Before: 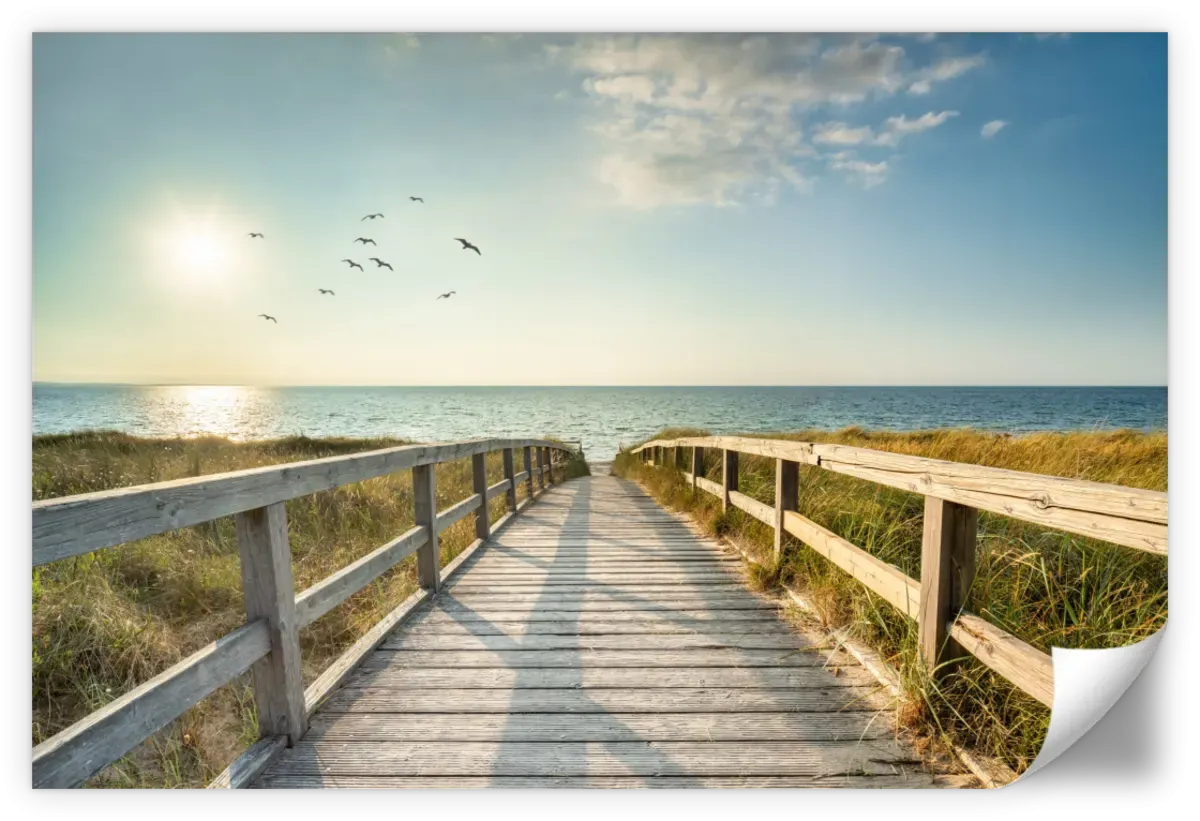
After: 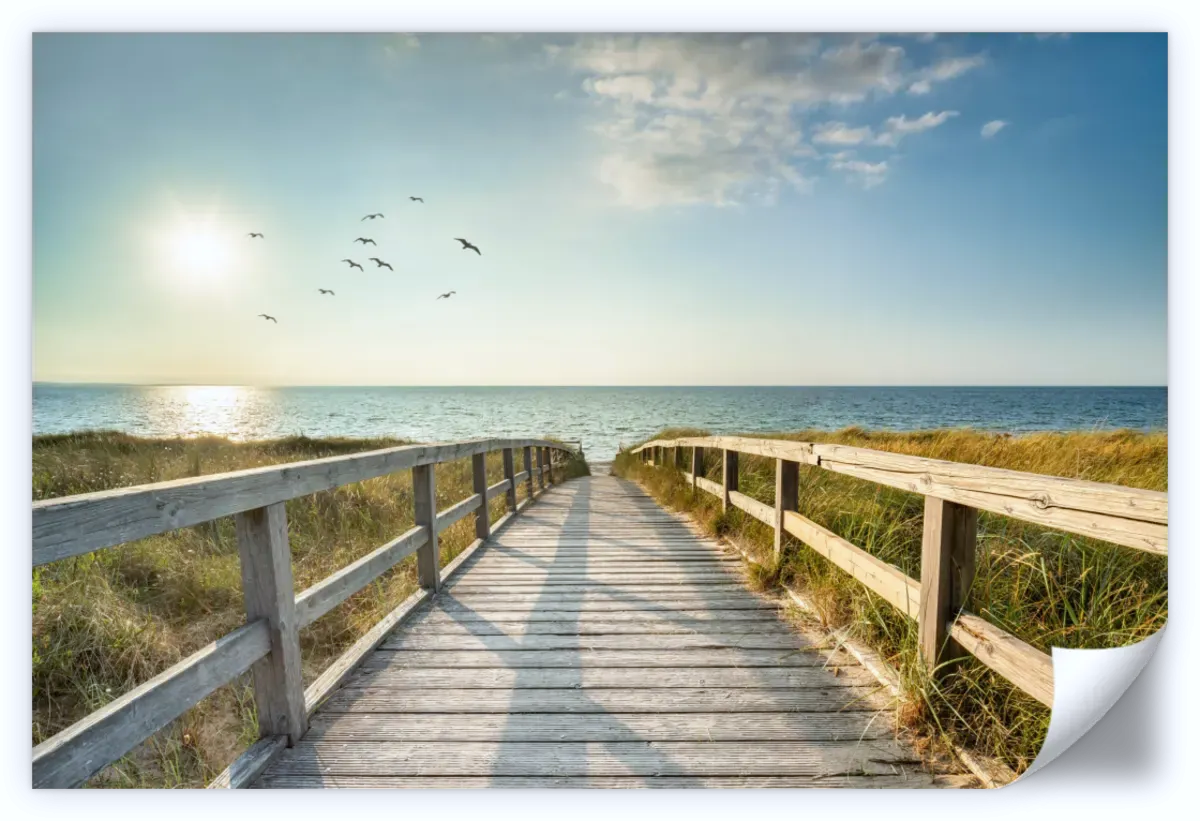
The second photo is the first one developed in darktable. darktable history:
color balance: on, module defaults
white balance: red 0.98, blue 1.034
